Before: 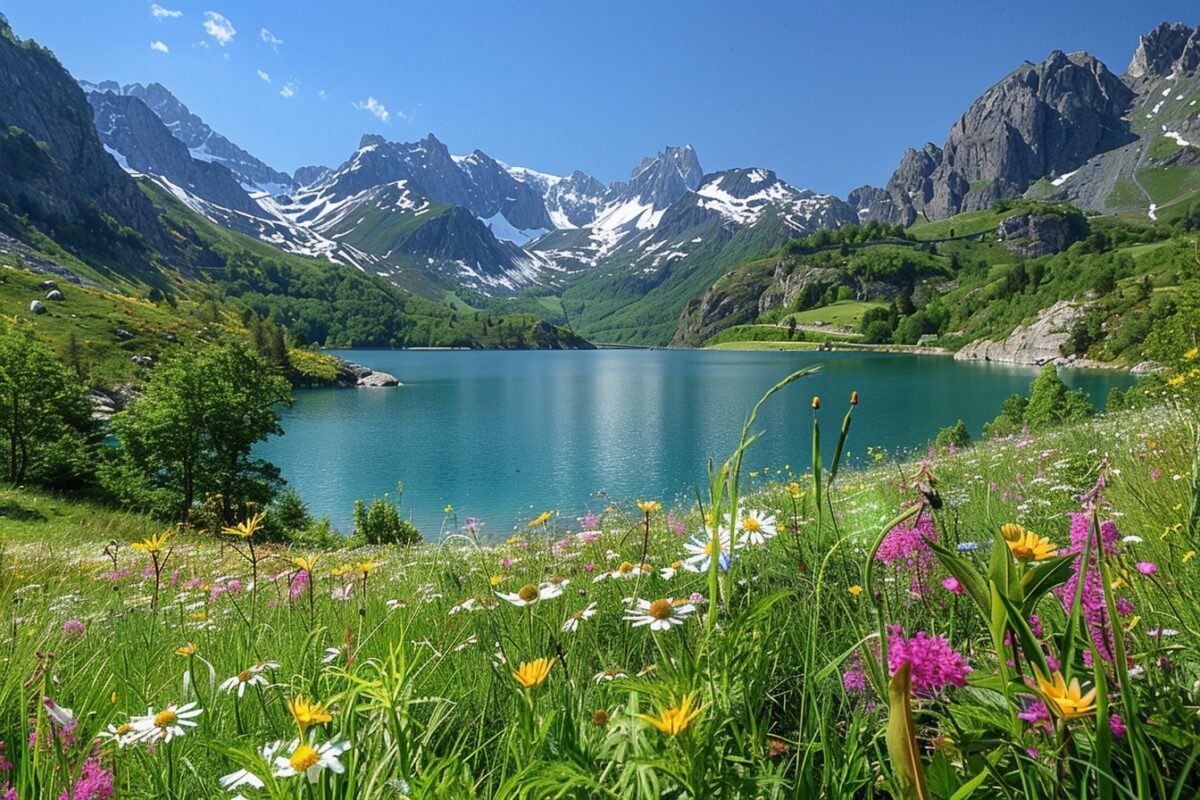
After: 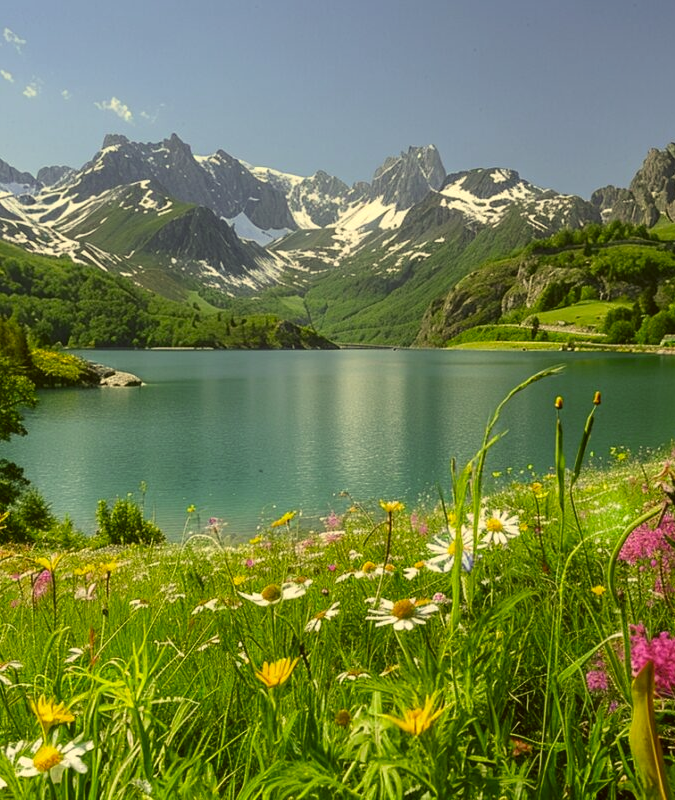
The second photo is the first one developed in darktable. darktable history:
crop: left 21.496%, right 22.254%
color correction: highlights a* 0.162, highlights b* 29.53, shadows a* -0.162, shadows b* 21.09
contrast brightness saturation: saturation -0.05
